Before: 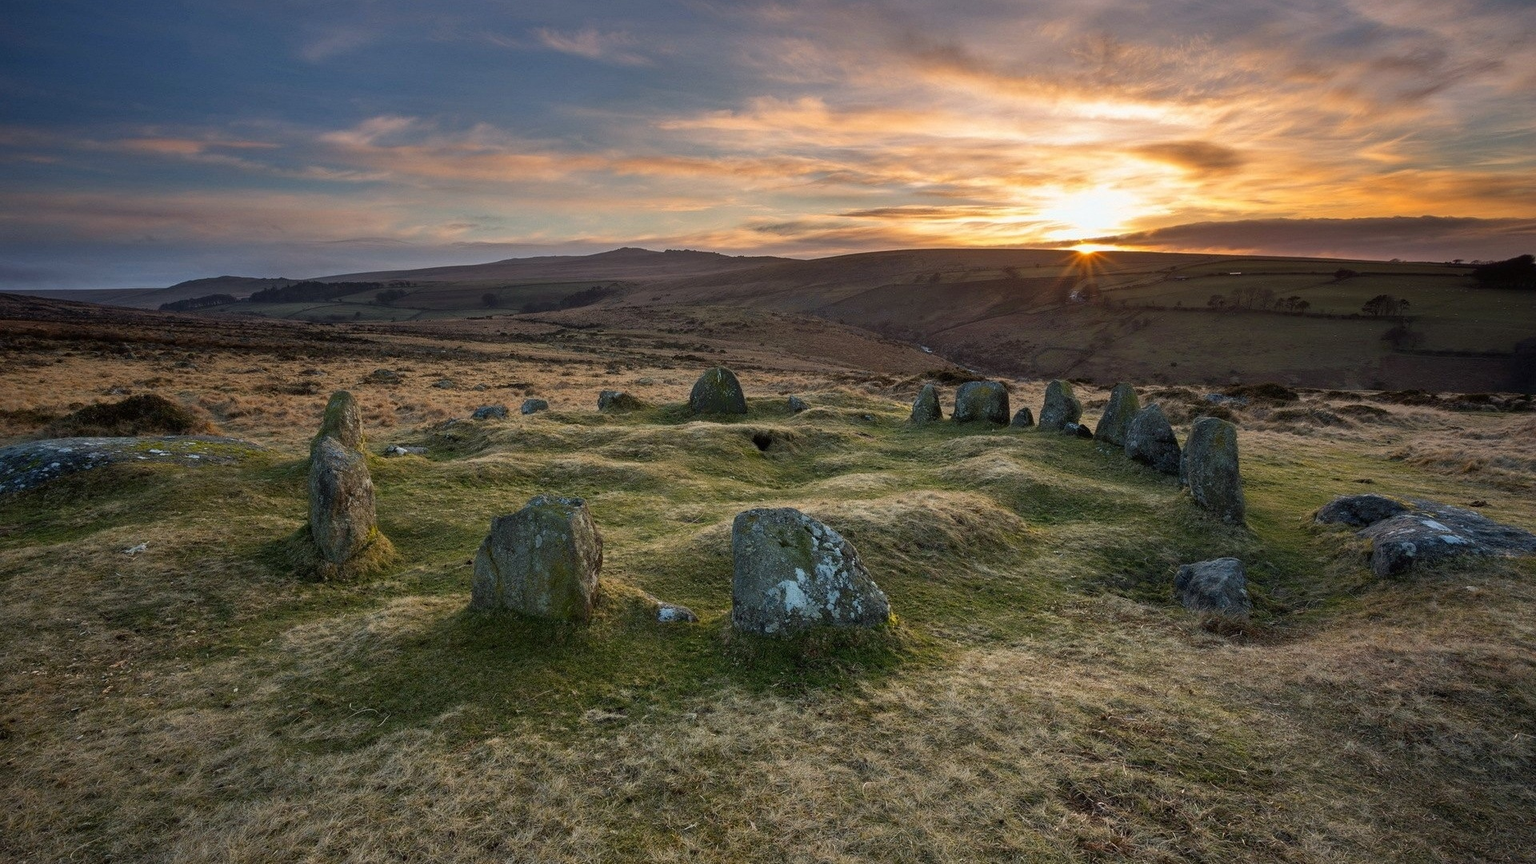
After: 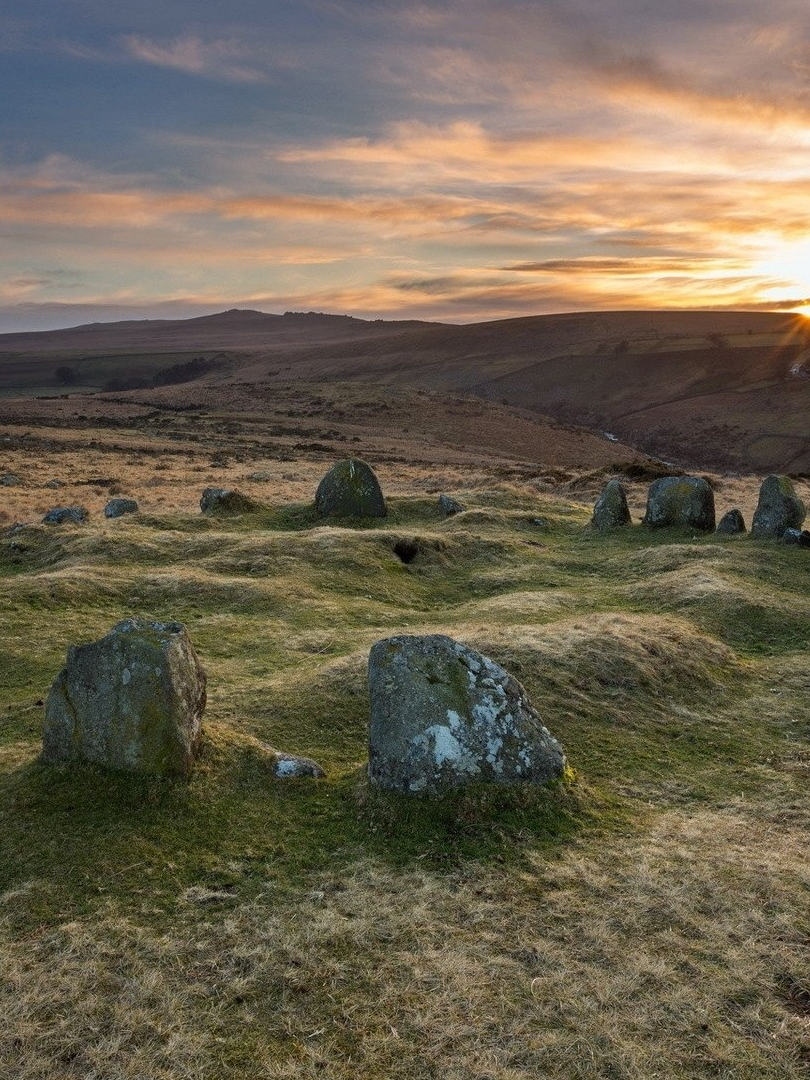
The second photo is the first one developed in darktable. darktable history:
crop: left 28.518%, right 29.293%
